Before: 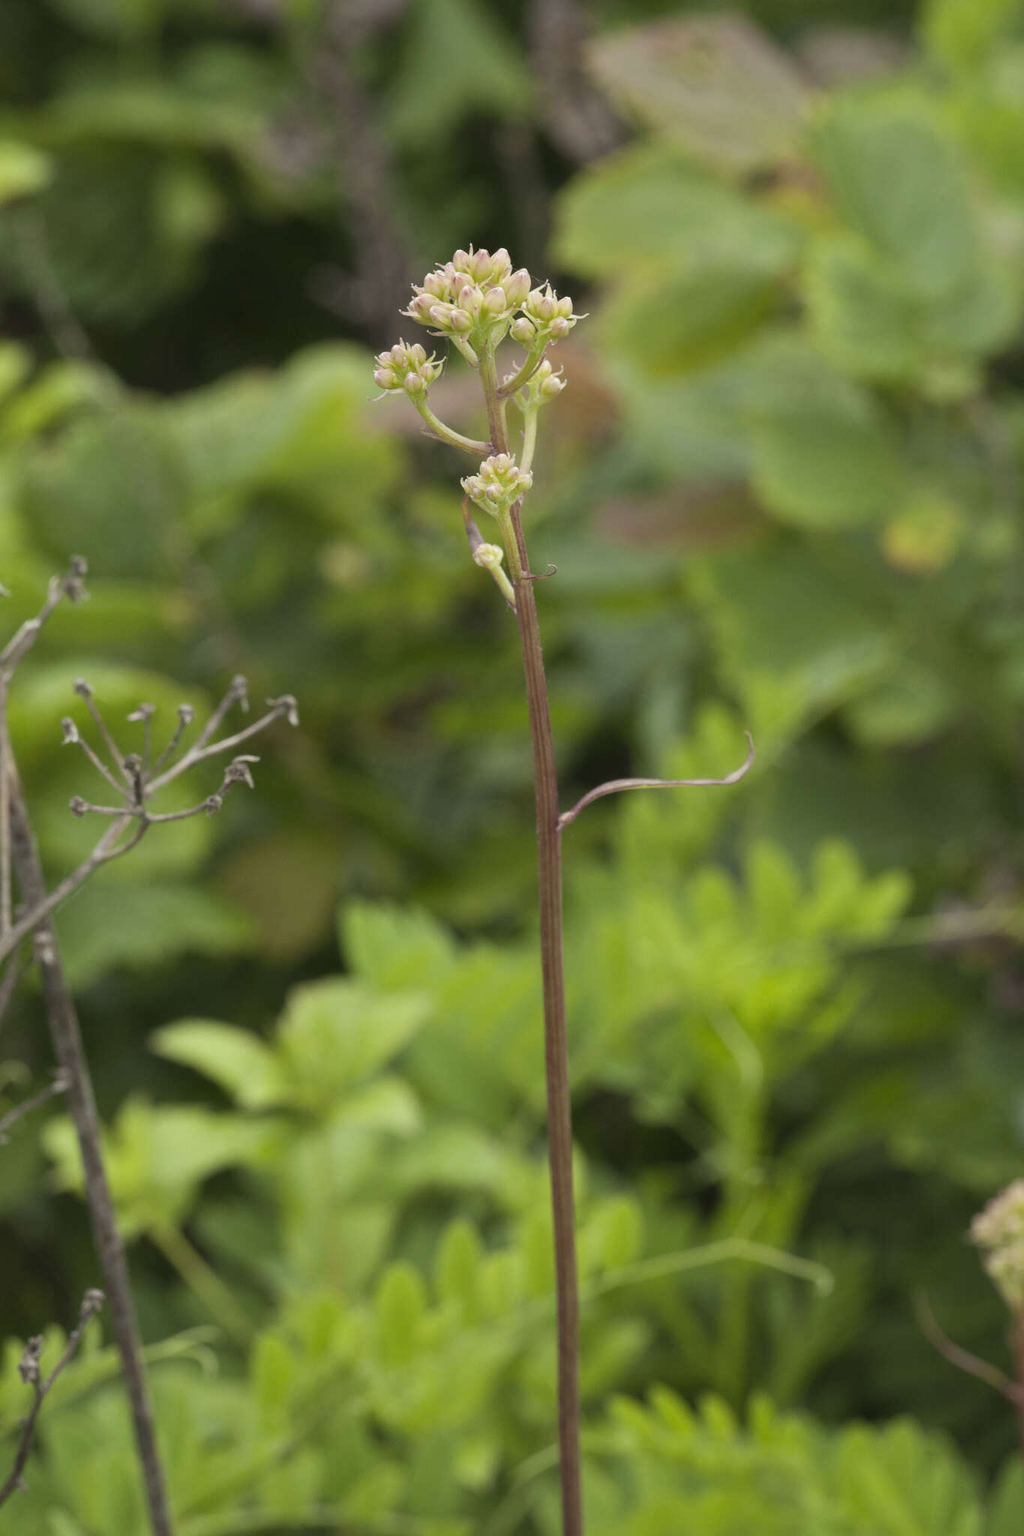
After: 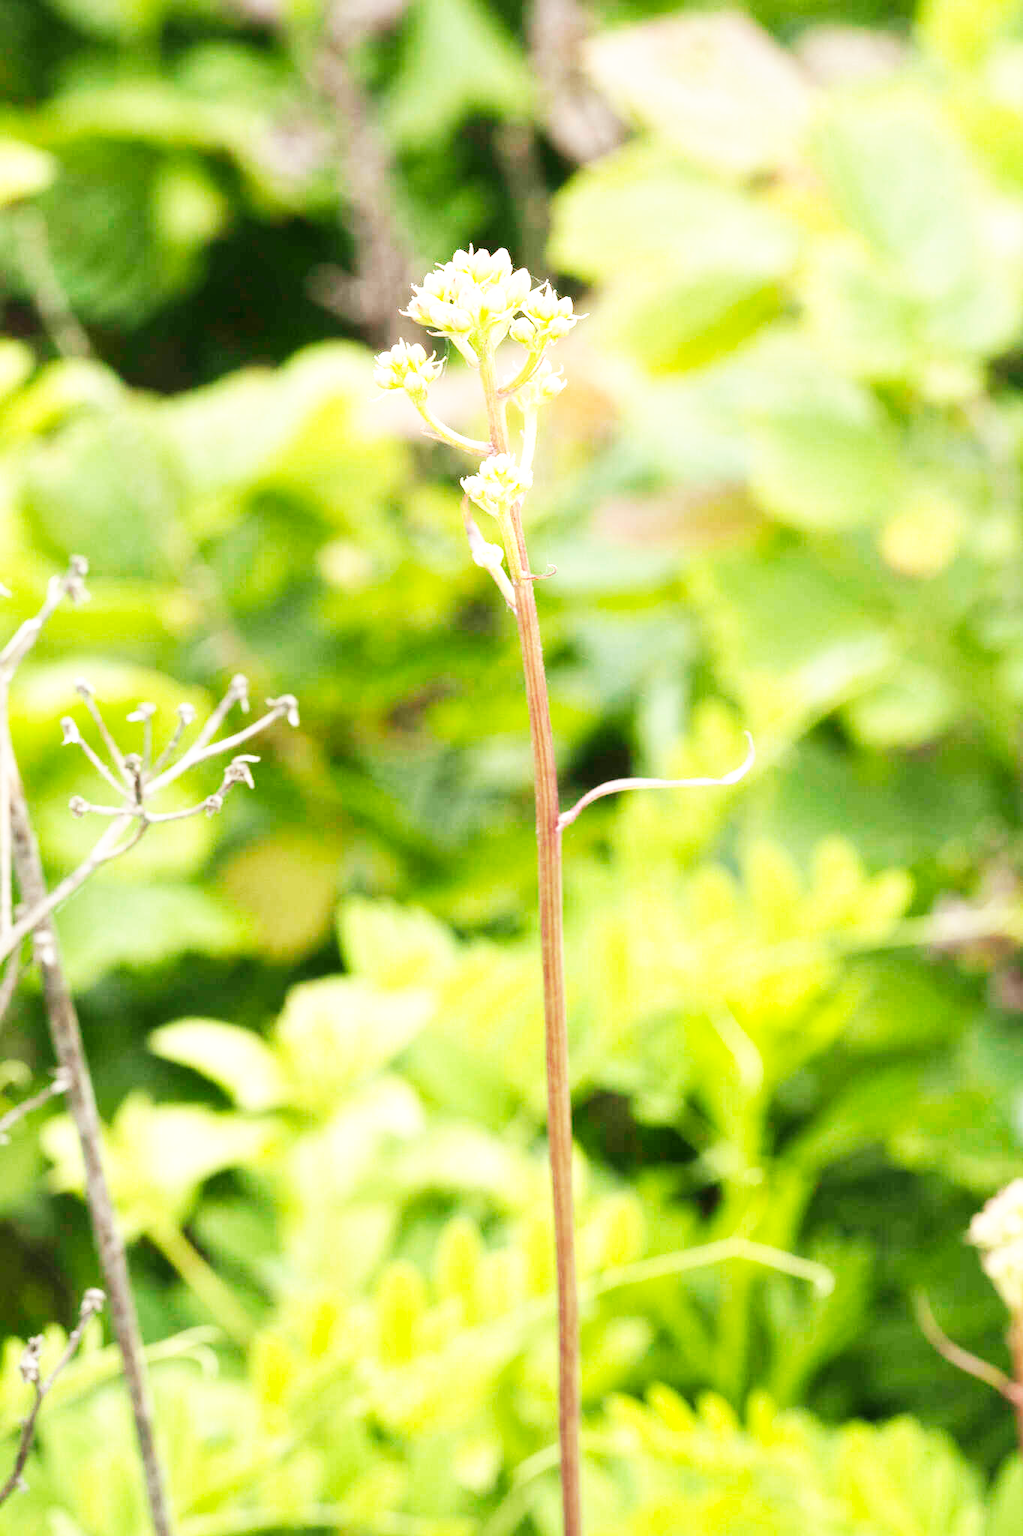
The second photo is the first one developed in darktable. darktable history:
exposure: black level correction 0, exposure 1.1 EV, compensate exposure bias true, compensate highlight preservation false
base curve: curves: ch0 [(0, 0) (0.007, 0.004) (0.027, 0.03) (0.046, 0.07) (0.207, 0.54) (0.442, 0.872) (0.673, 0.972) (1, 1)], preserve colors none
